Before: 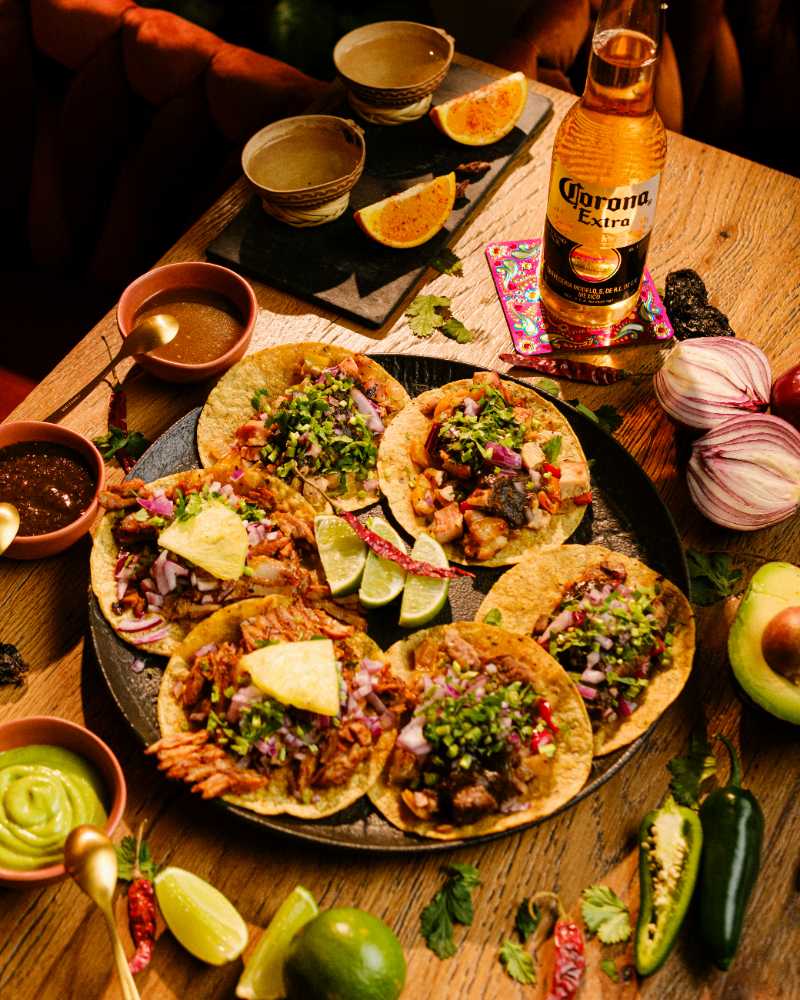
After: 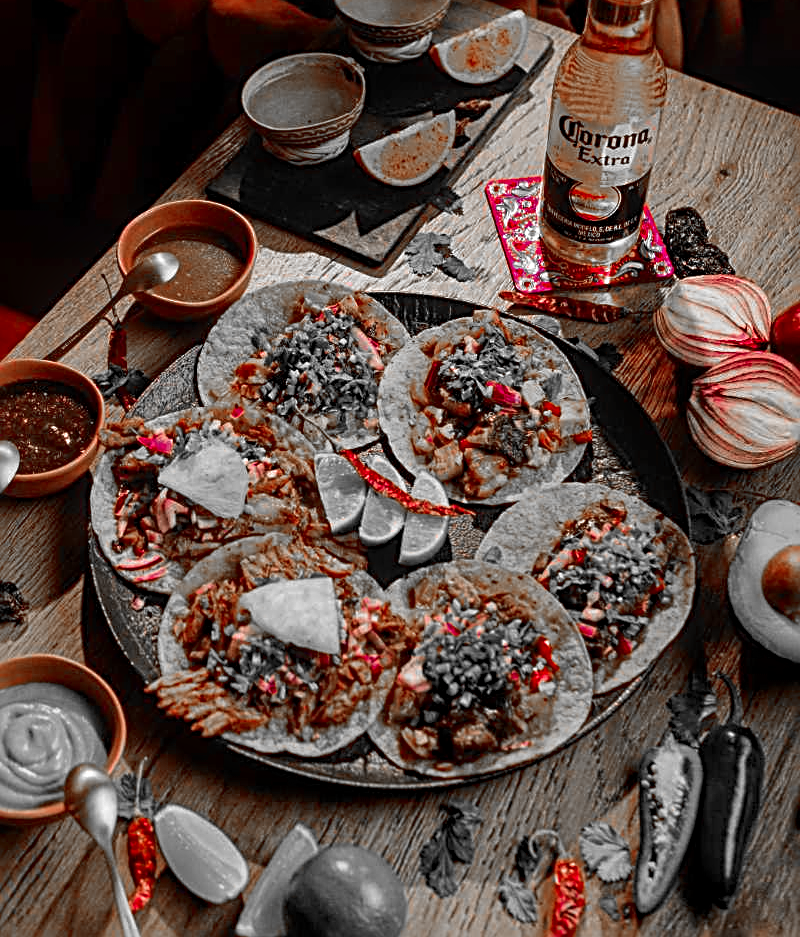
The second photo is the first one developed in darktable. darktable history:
crop and rotate: top 6.294%
color zones: curves: ch0 [(0, 0.352) (0.143, 0.407) (0.286, 0.386) (0.429, 0.431) (0.571, 0.829) (0.714, 0.853) (0.857, 0.833) (1, 0.352)]; ch1 [(0, 0.604) (0.072, 0.726) (0.096, 0.608) (0.205, 0.007) (0.571, -0.006) (0.839, -0.013) (0.857, -0.012) (1, 0.604)]
sharpen: radius 2.974, amount 0.763
local contrast: on, module defaults
